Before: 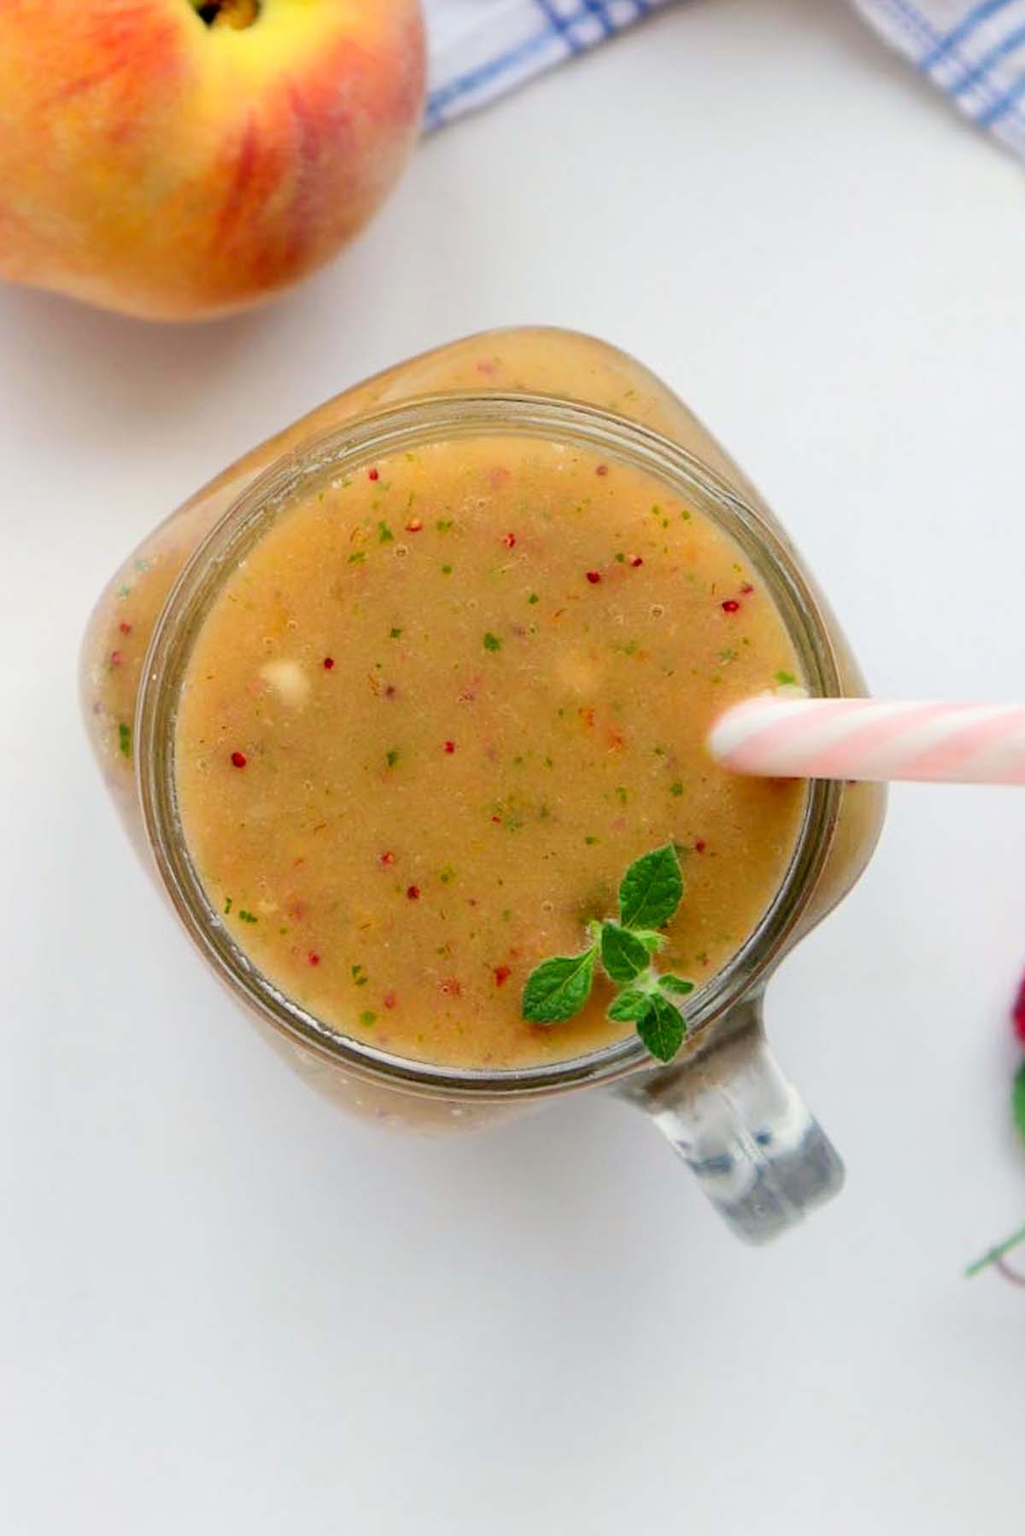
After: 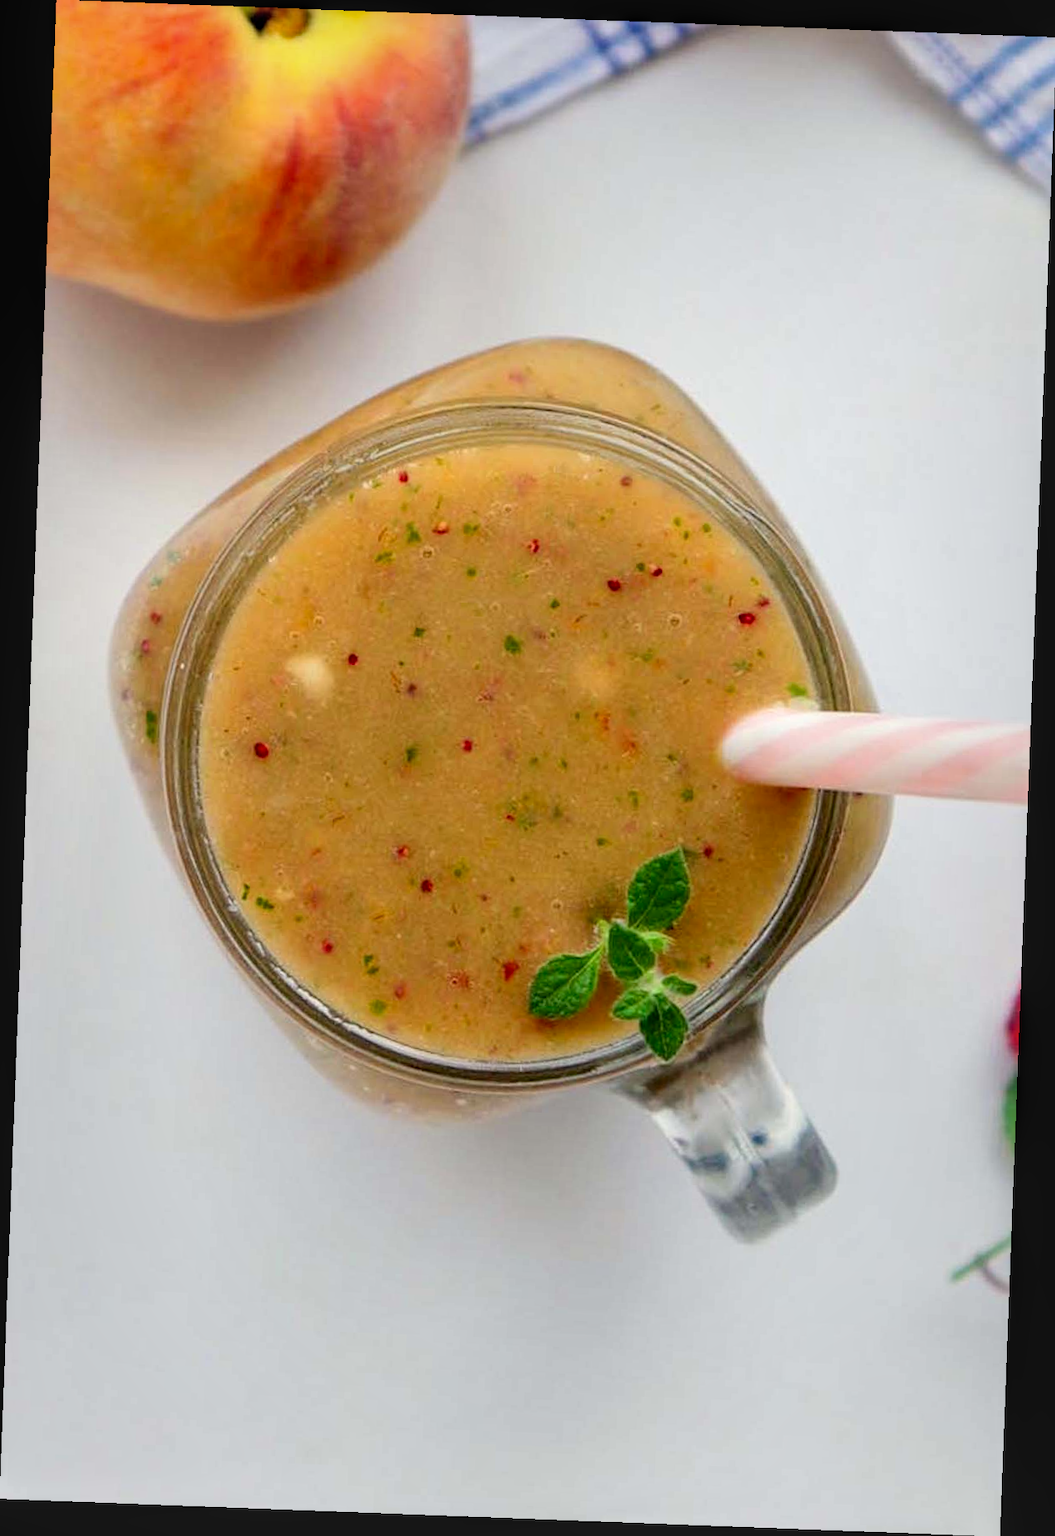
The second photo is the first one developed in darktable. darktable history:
rotate and perspective: rotation 2.17°, automatic cropping off
local contrast: on, module defaults
